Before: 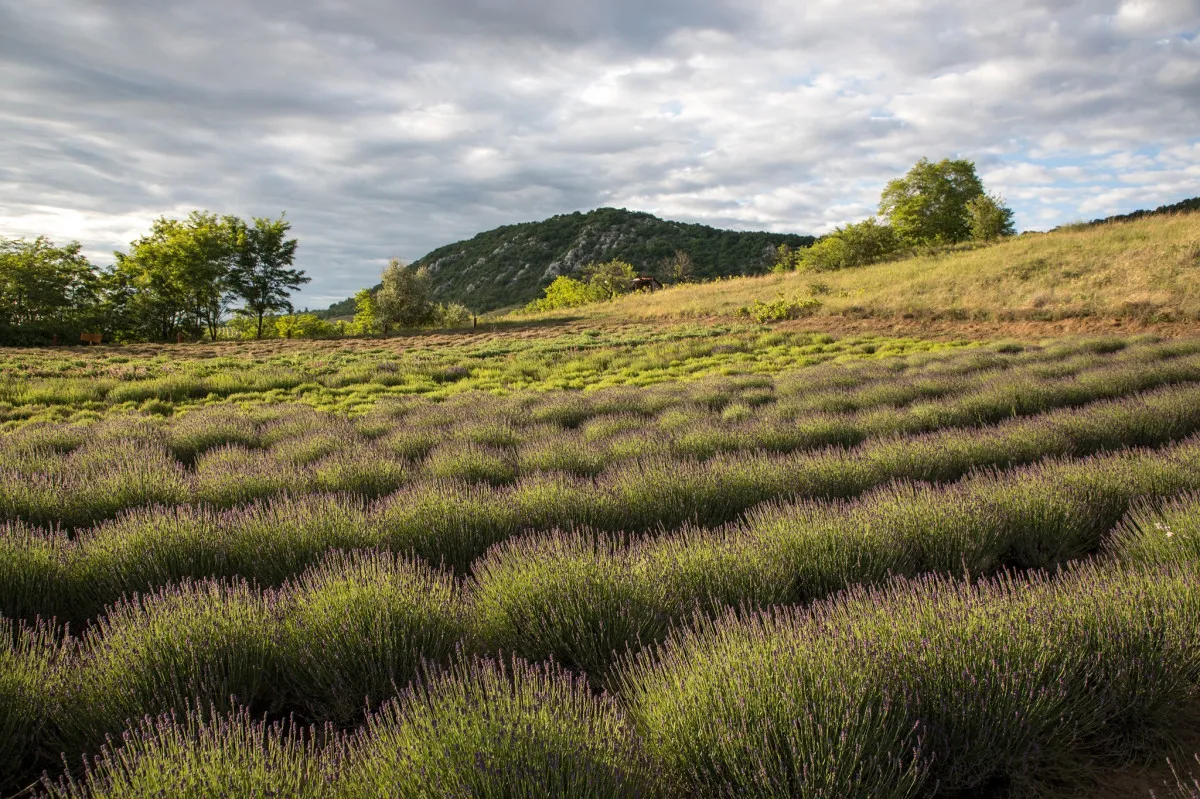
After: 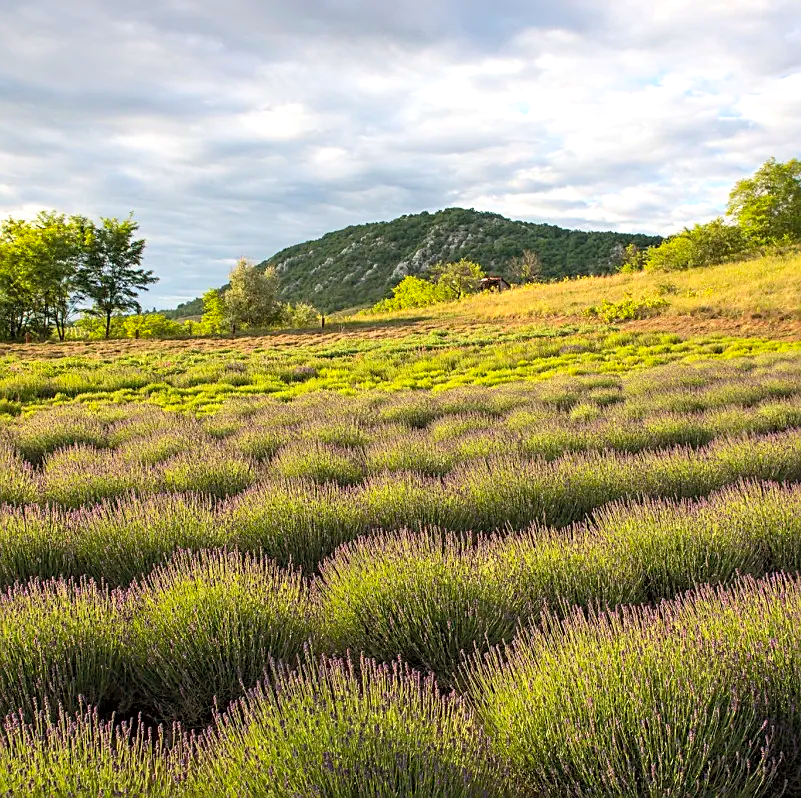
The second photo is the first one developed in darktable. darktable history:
crop and rotate: left 12.739%, right 20.504%
exposure: black level correction 0.001, exposure 0.298 EV, compensate highlight preservation false
sharpen: on, module defaults
contrast brightness saturation: contrast 0.066, brightness 0.178, saturation 0.405
